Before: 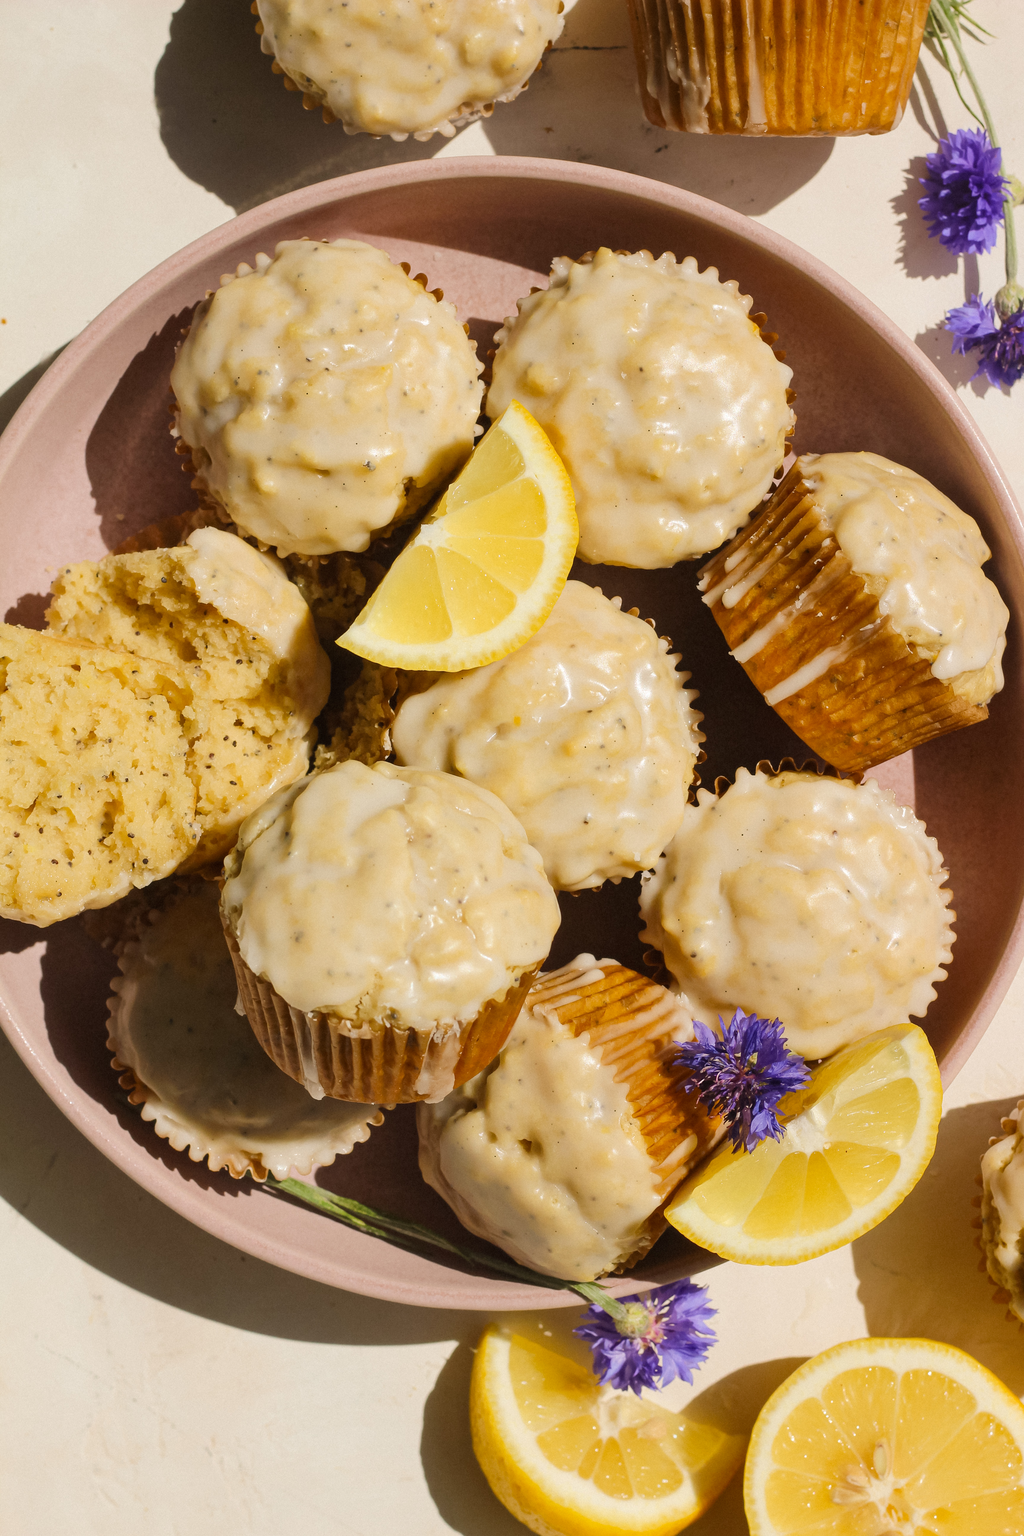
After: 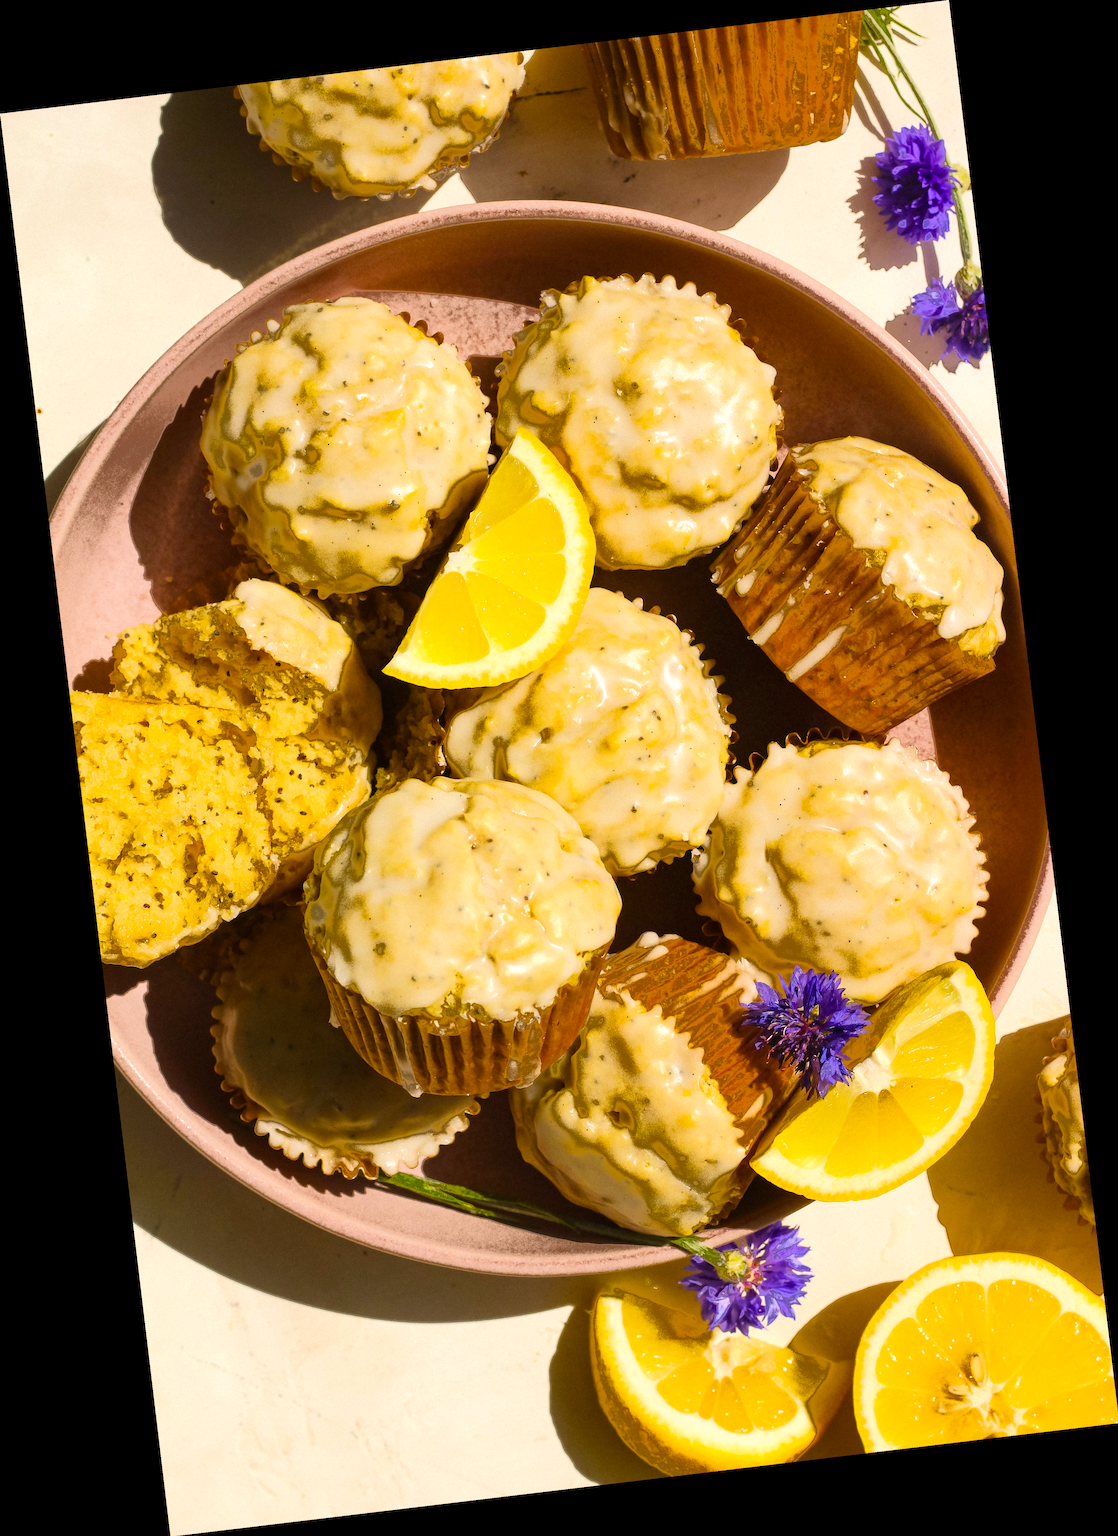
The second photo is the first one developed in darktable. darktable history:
tone equalizer: -8 EV -0.417 EV, -7 EV -0.389 EV, -6 EV -0.333 EV, -5 EV -0.222 EV, -3 EV 0.222 EV, -2 EV 0.333 EV, -1 EV 0.389 EV, +0 EV 0.417 EV, edges refinement/feathering 500, mask exposure compensation -1.57 EV, preserve details no
color balance rgb: linear chroma grading › global chroma 15%, perceptual saturation grading › global saturation 30%
fill light: exposure -0.73 EV, center 0.69, width 2.2
rotate and perspective: rotation -6.83°, automatic cropping off
